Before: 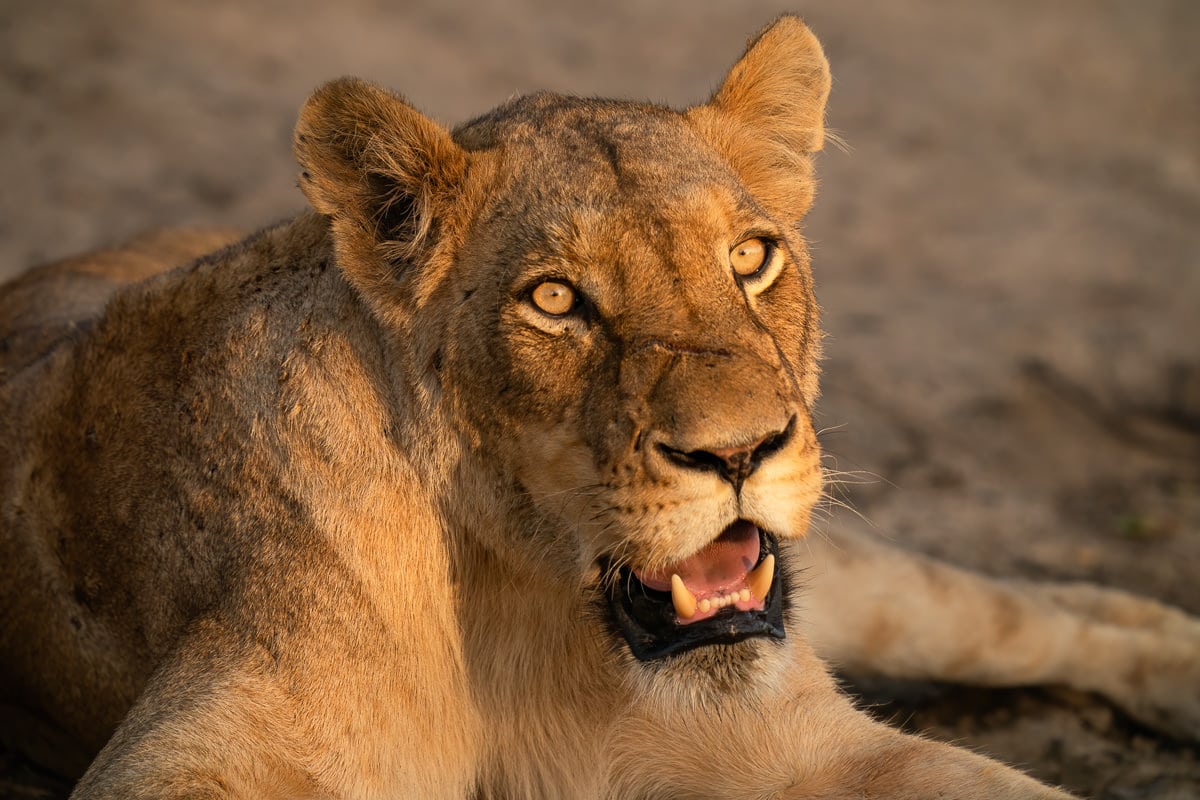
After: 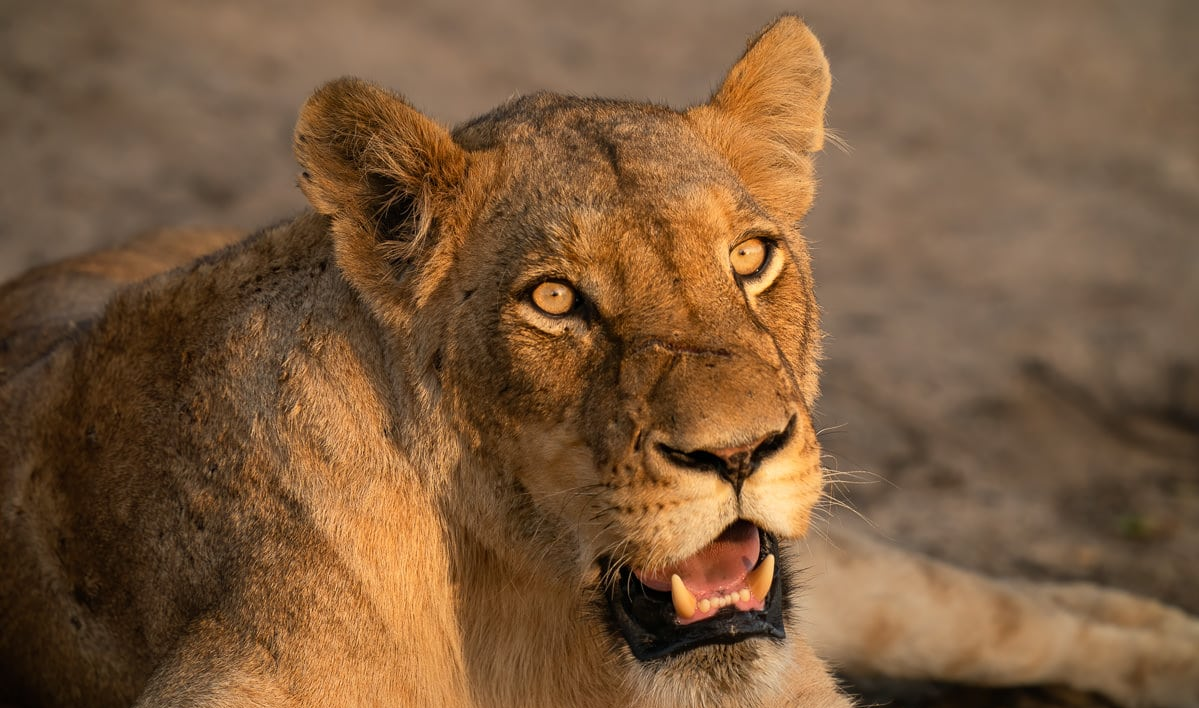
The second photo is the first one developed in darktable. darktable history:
crop and rotate: top 0%, bottom 11.431%
